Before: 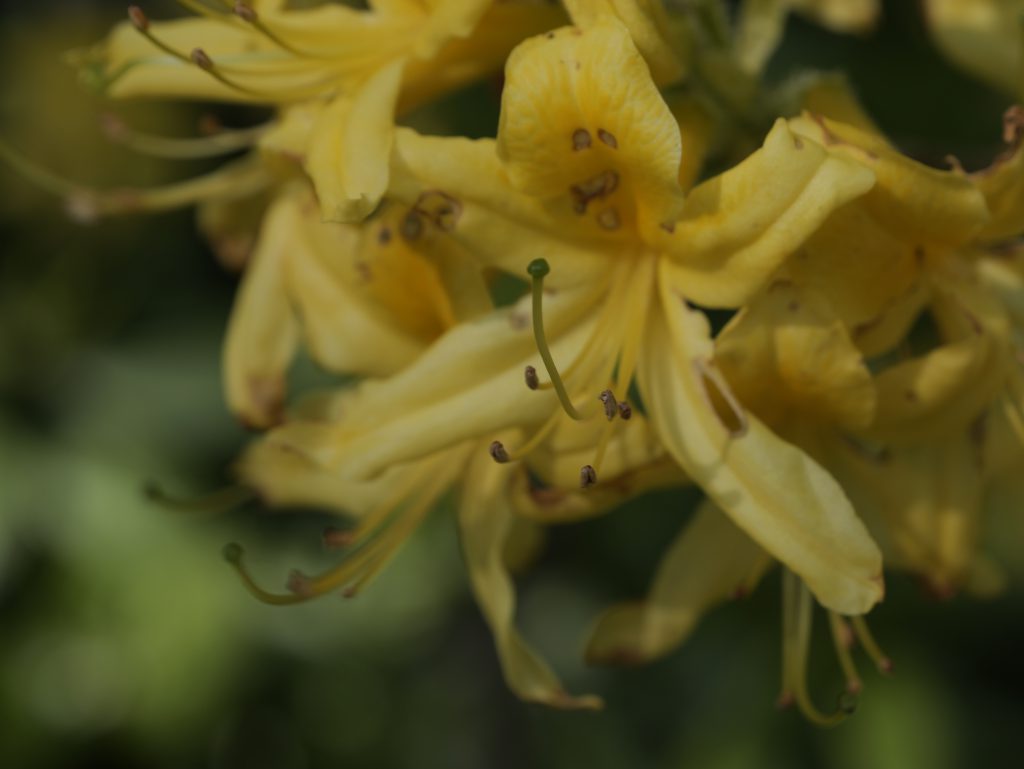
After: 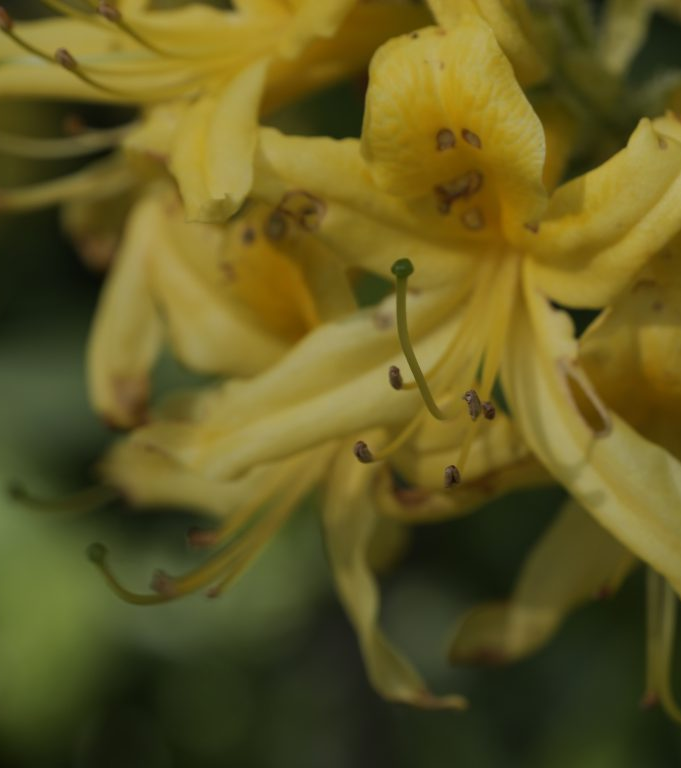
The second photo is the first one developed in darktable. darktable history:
crop and rotate: left 13.36%, right 20.051%
